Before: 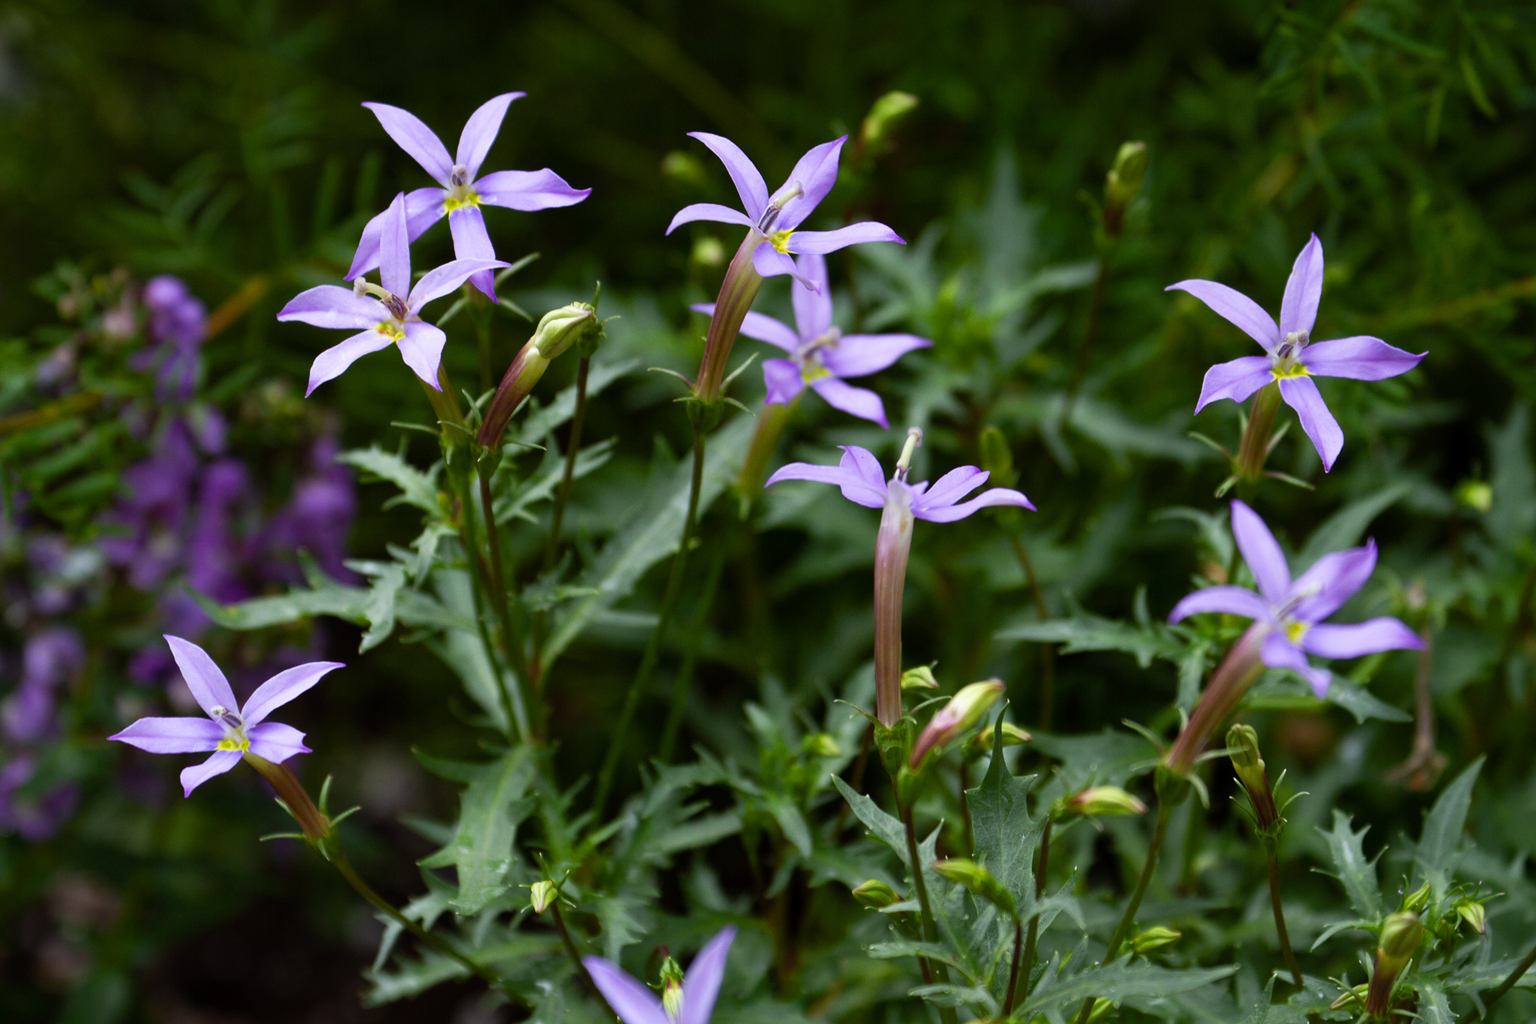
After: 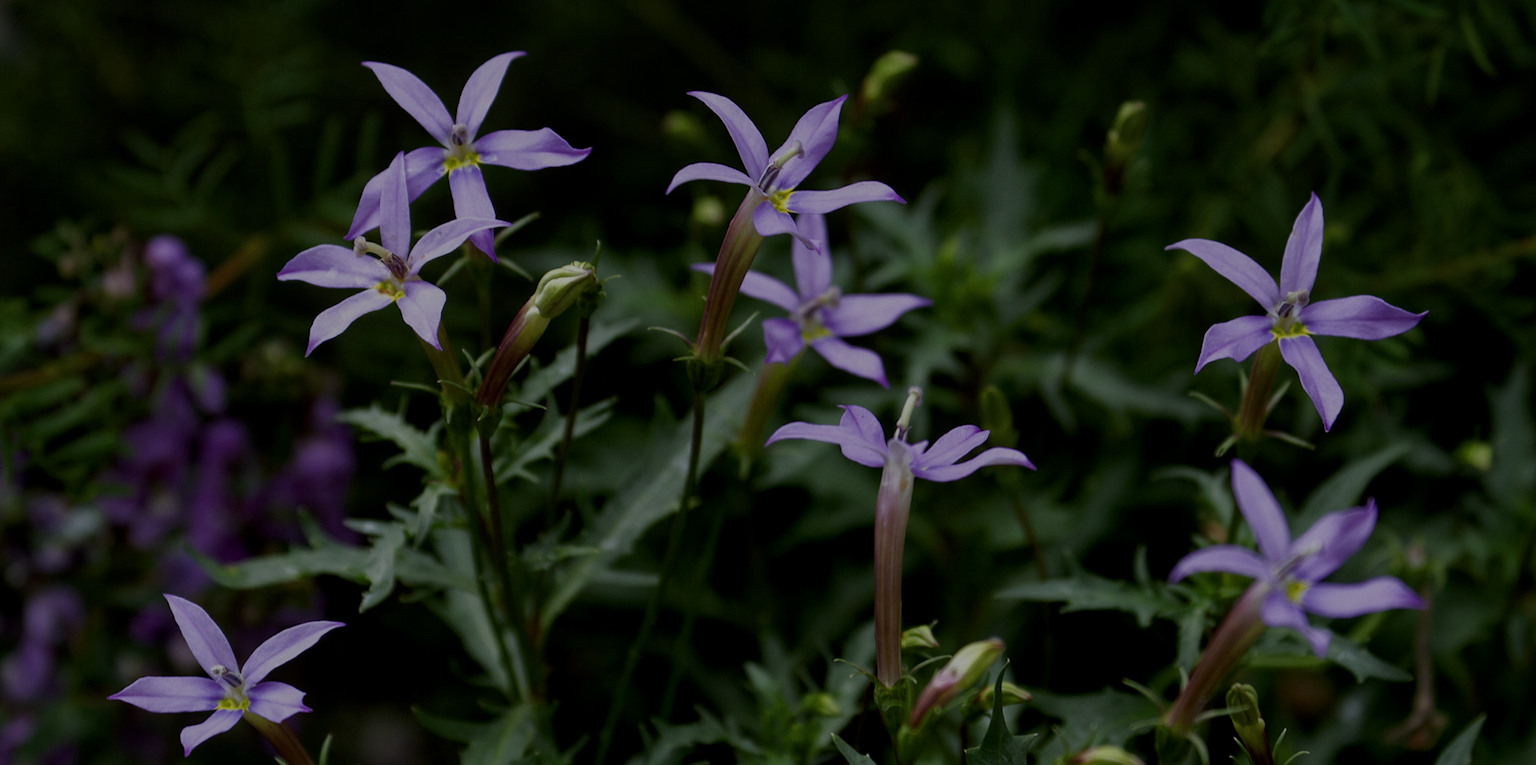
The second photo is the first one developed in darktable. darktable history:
tone equalizer: -8 EV -1.99 EV, -7 EV -1.97 EV, -6 EV -2 EV, -5 EV -1.98 EV, -4 EV -1.98 EV, -3 EV -1.97 EV, -2 EV -2 EV, -1 EV -1.62 EV, +0 EV -1.99 EV, edges refinement/feathering 500, mask exposure compensation -1.57 EV, preserve details no
crop: top 3.989%, bottom 21.175%
local contrast: on, module defaults
